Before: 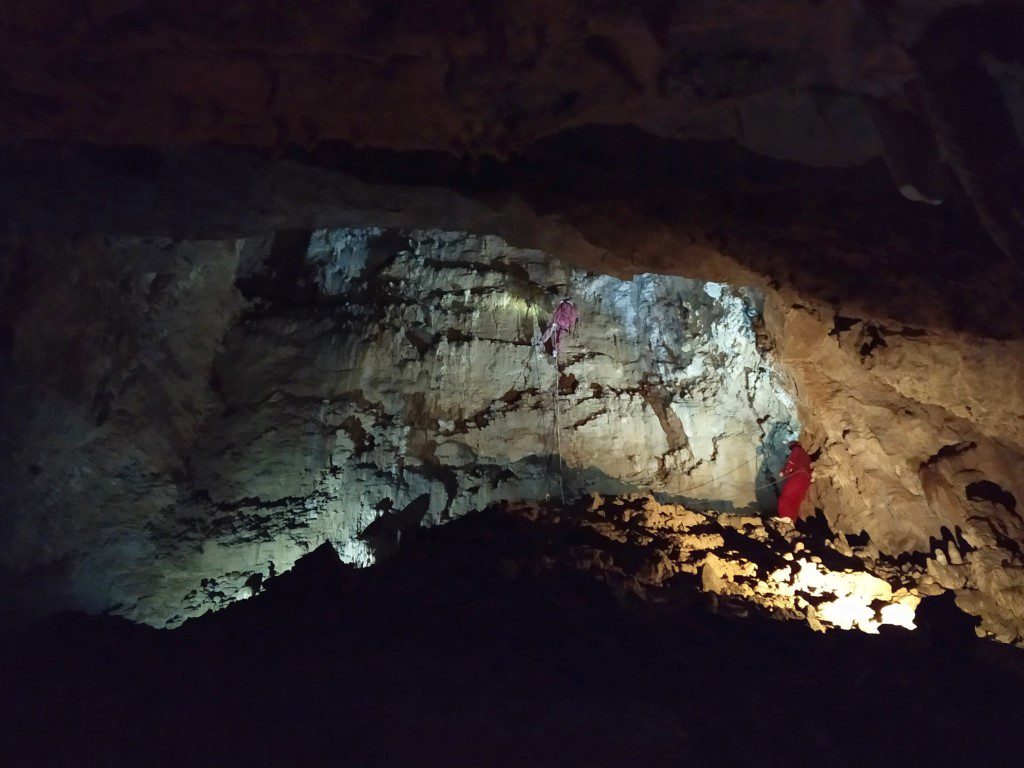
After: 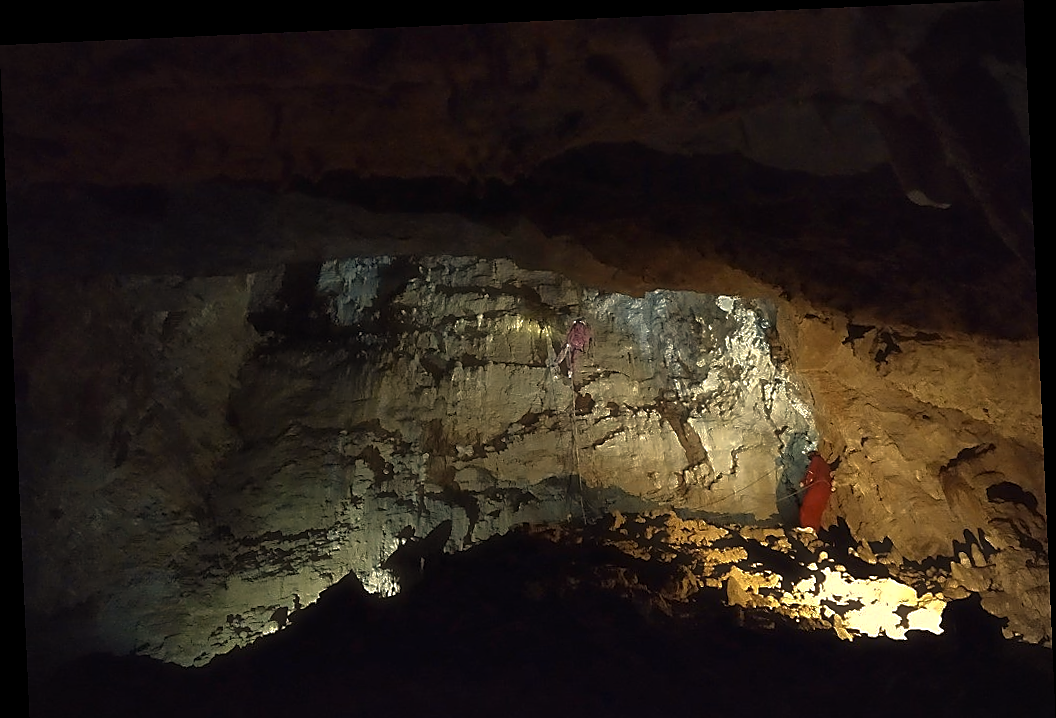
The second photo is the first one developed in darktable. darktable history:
vignetting: fall-off start 100%, brightness -0.282, width/height ratio 1.31
crop and rotate: top 0%, bottom 11.49%
sharpen: radius 1.4, amount 1.25, threshold 0.7
haze removal: strength -0.1, adaptive false
base curve: curves: ch0 [(0, 0) (0.826, 0.587) (1, 1)]
color contrast: green-magenta contrast 0.8, blue-yellow contrast 1.1, unbound 0
rotate and perspective: rotation -2.56°, automatic cropping off
white balance: red 1.138, green 0.996, blue 0.812
